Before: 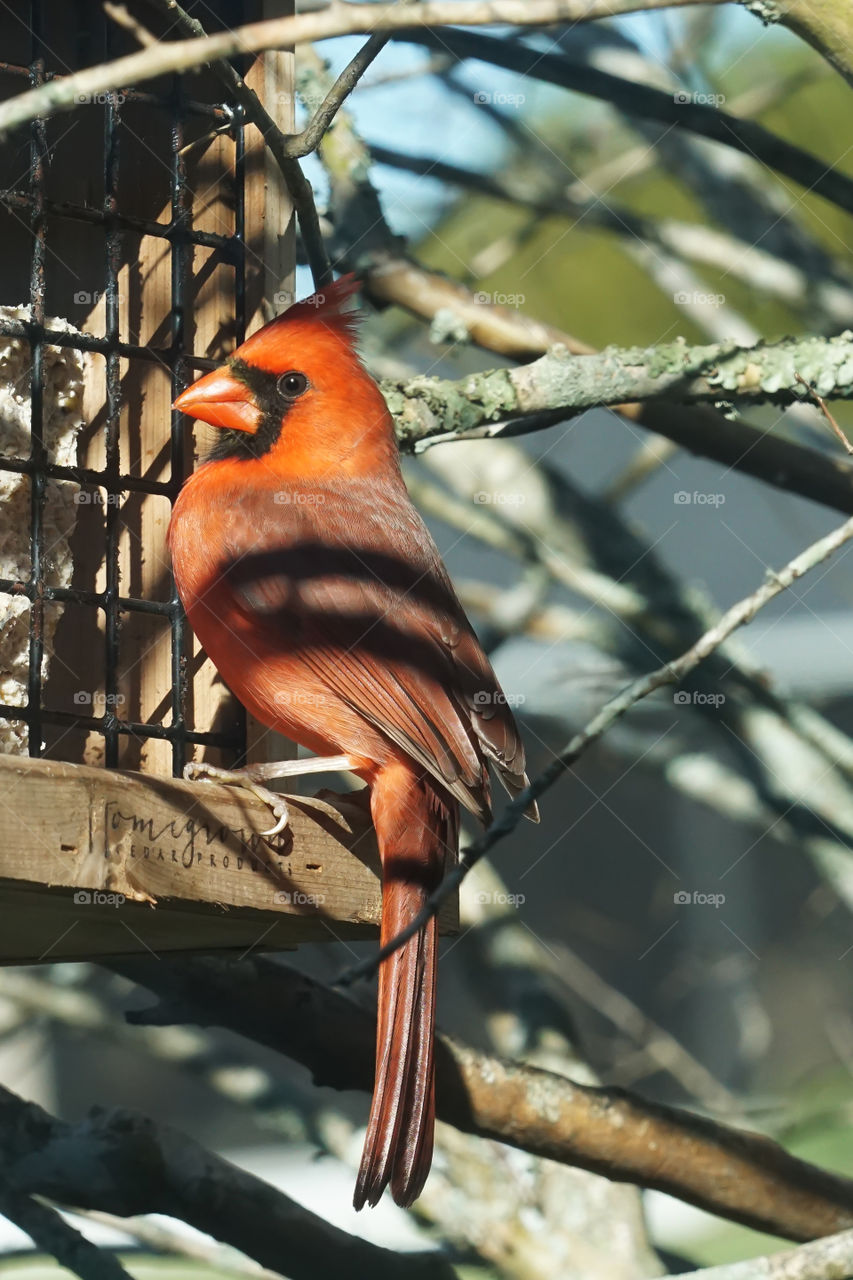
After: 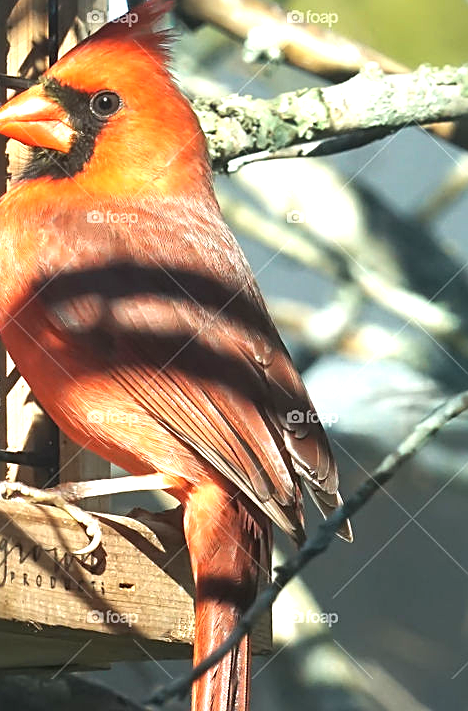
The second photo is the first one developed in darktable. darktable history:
exposure: black level correction 0, exposure 1.099 EV, compensate highlight preservation false
crop and rotate: left 22.004%, top 21.961%, right 23.127%, bottom 22.453%
sharpen: on, module defaults
